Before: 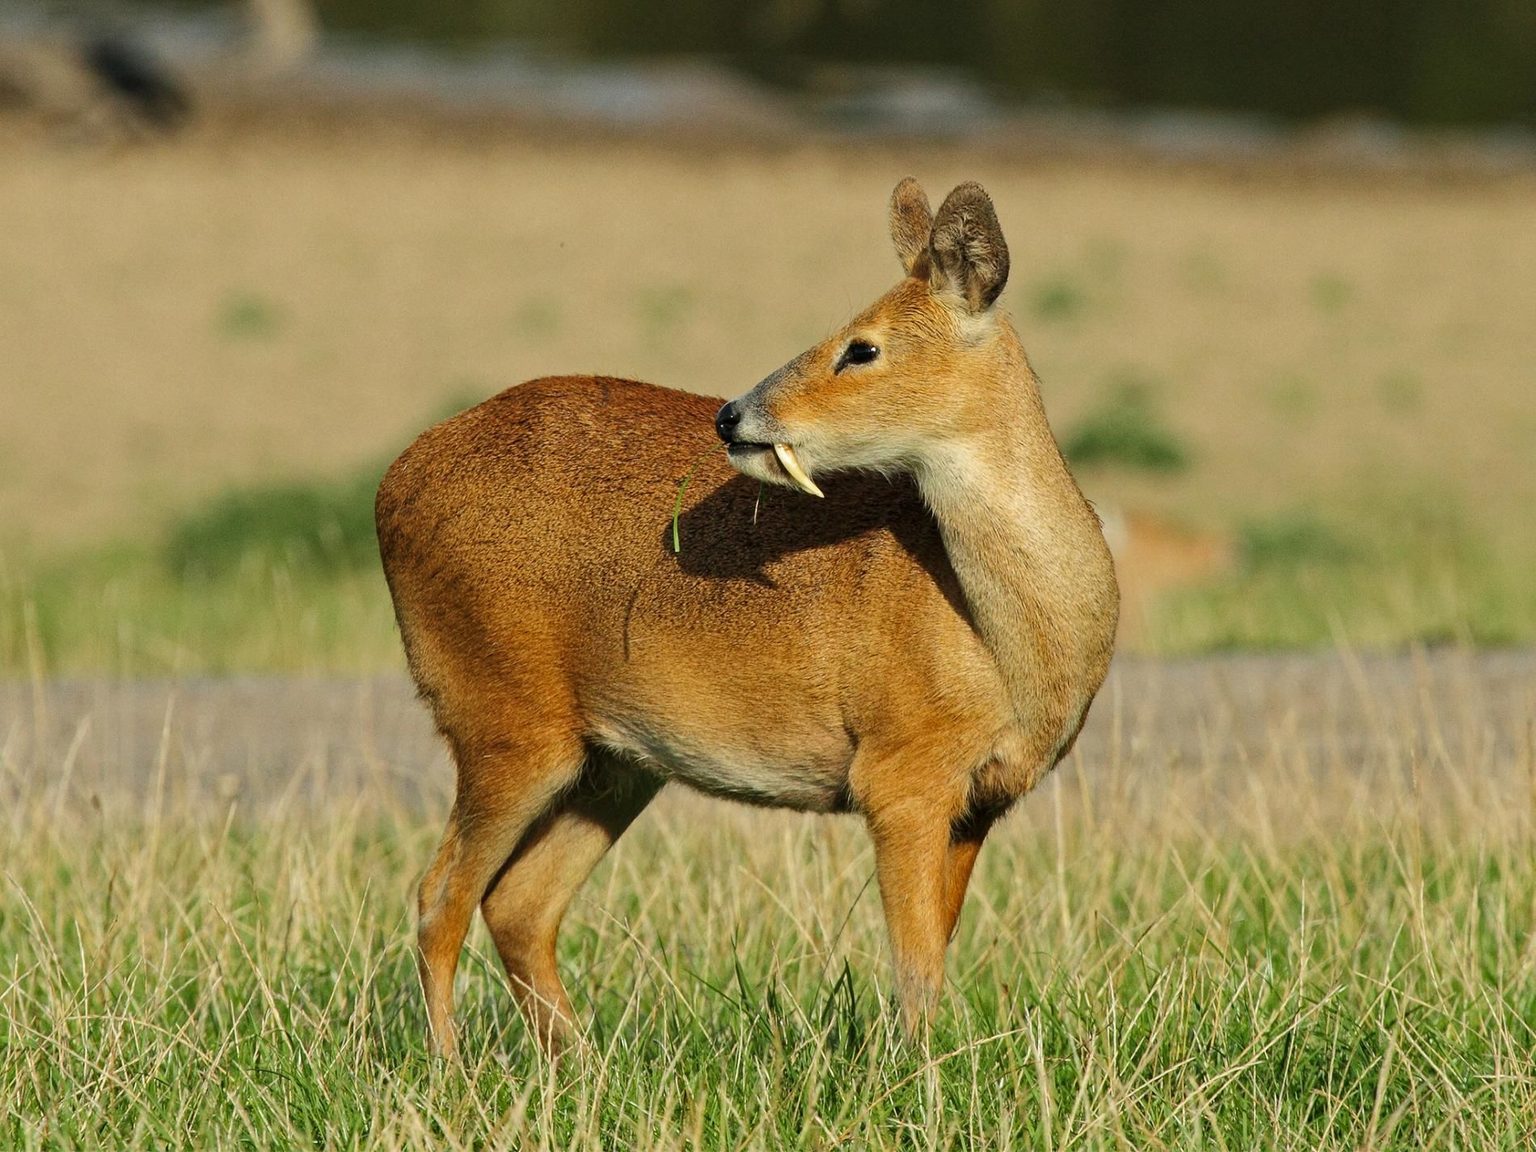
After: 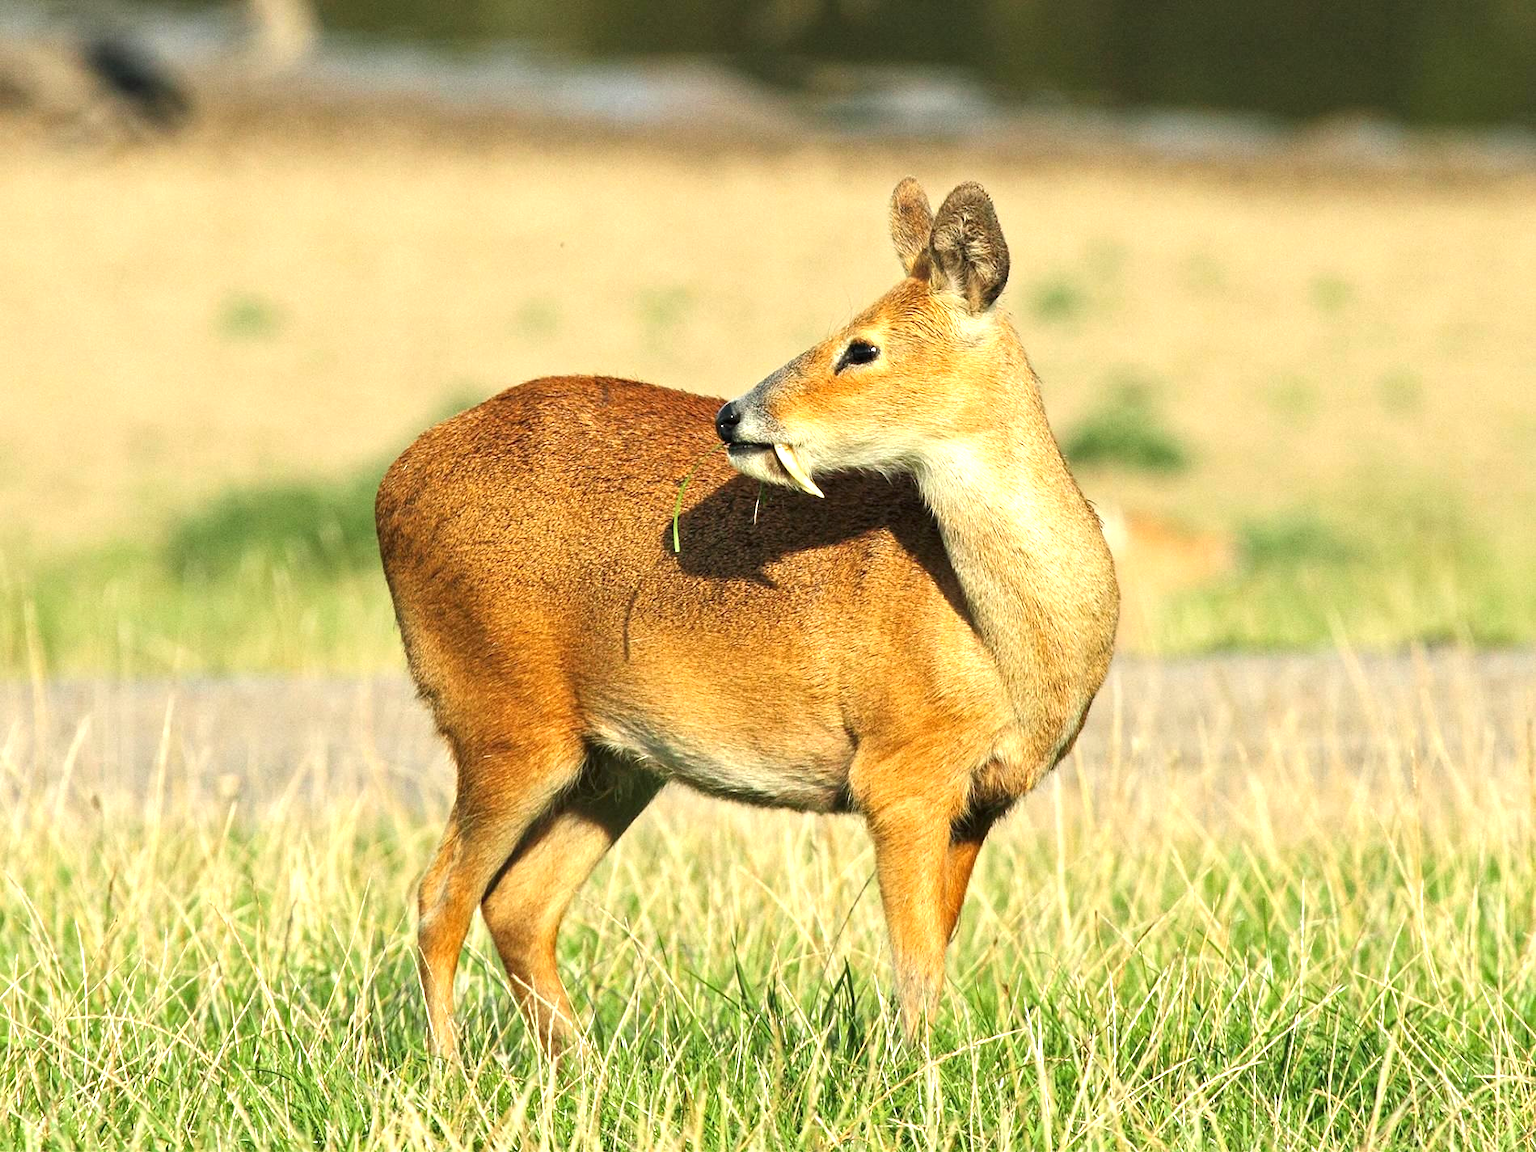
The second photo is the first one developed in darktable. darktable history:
exposure: black level correction 0, exposure 1.123 EV, compensate exposure bias true, compensate highlight preservation false
